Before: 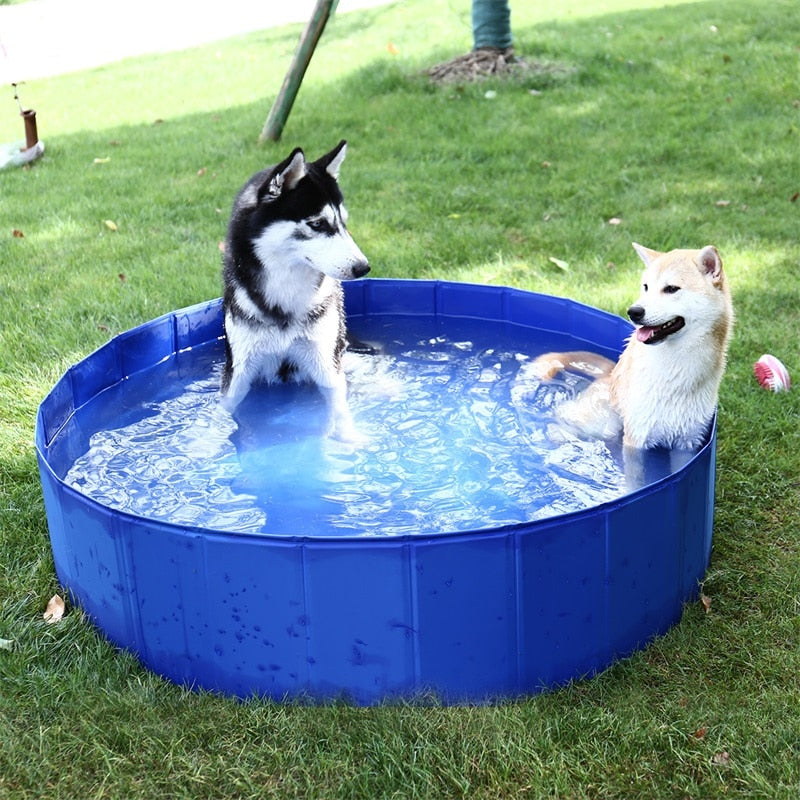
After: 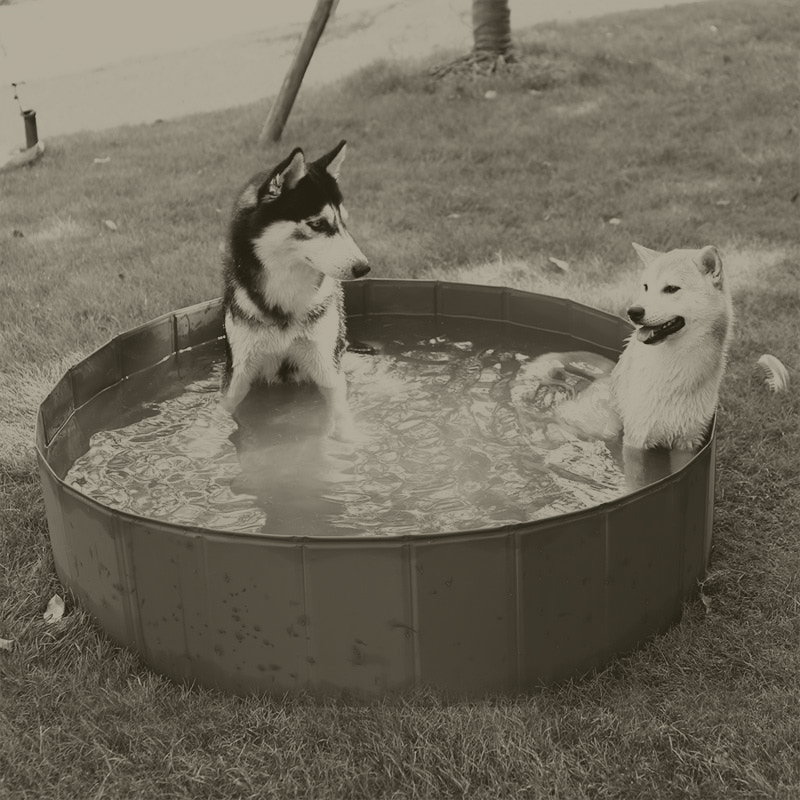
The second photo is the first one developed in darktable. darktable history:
colorize: hue 41.44°, saturation 22%, source mix 60%, lightness 10.61%
contrast brightness saturation: contrast 0.04, saturation 0.16
